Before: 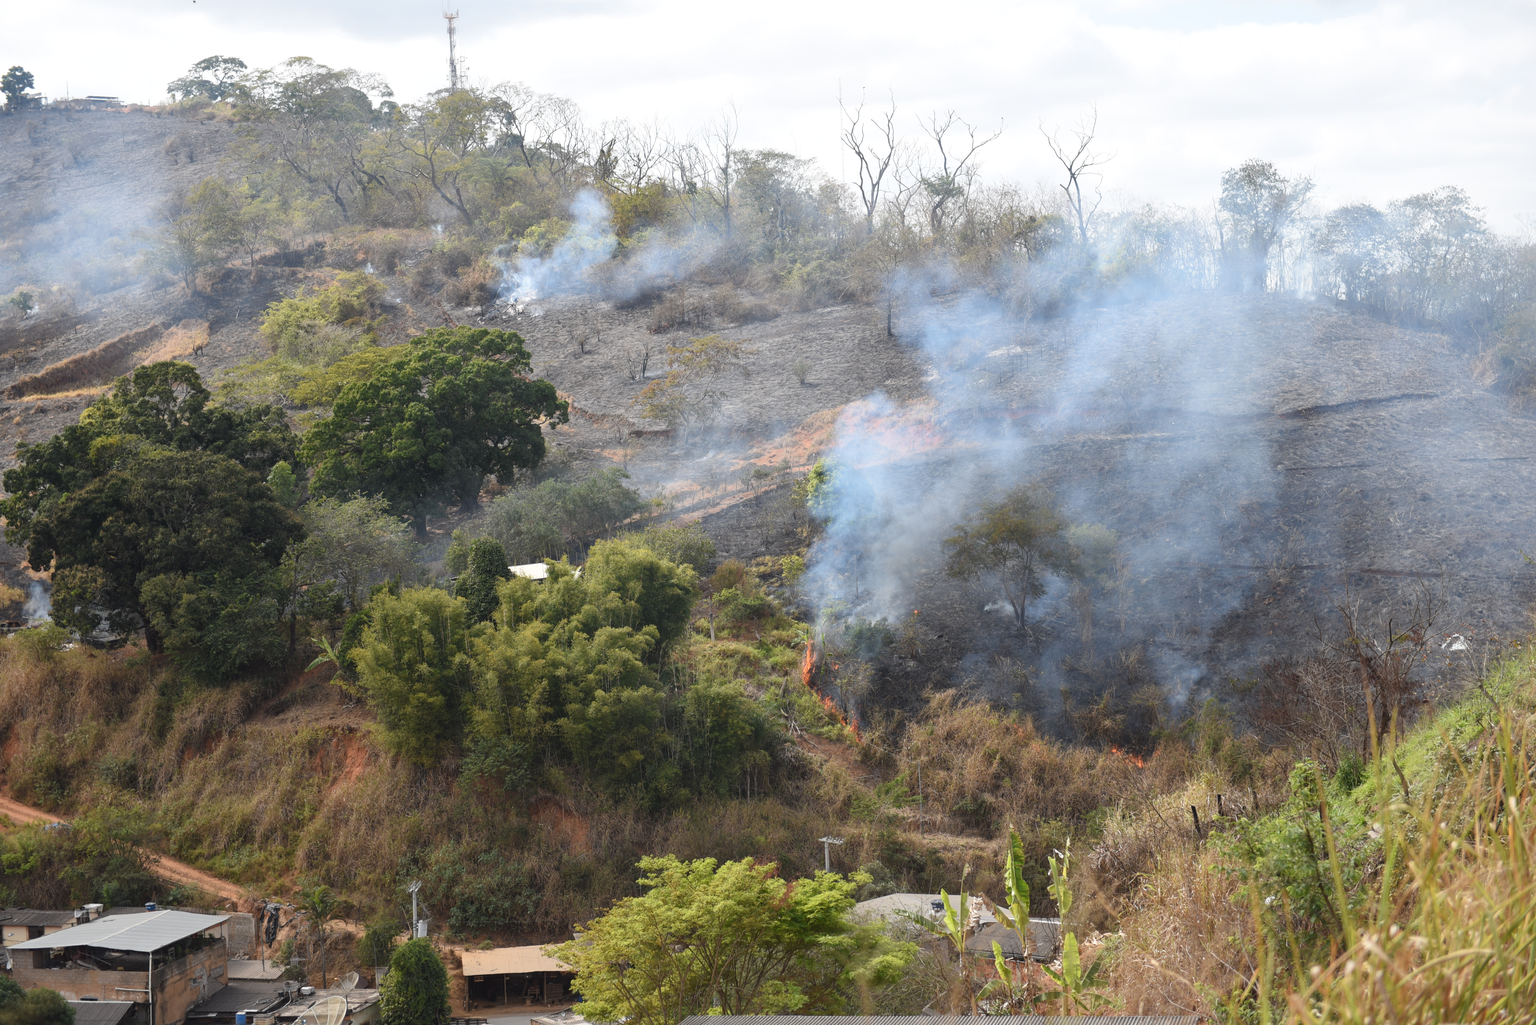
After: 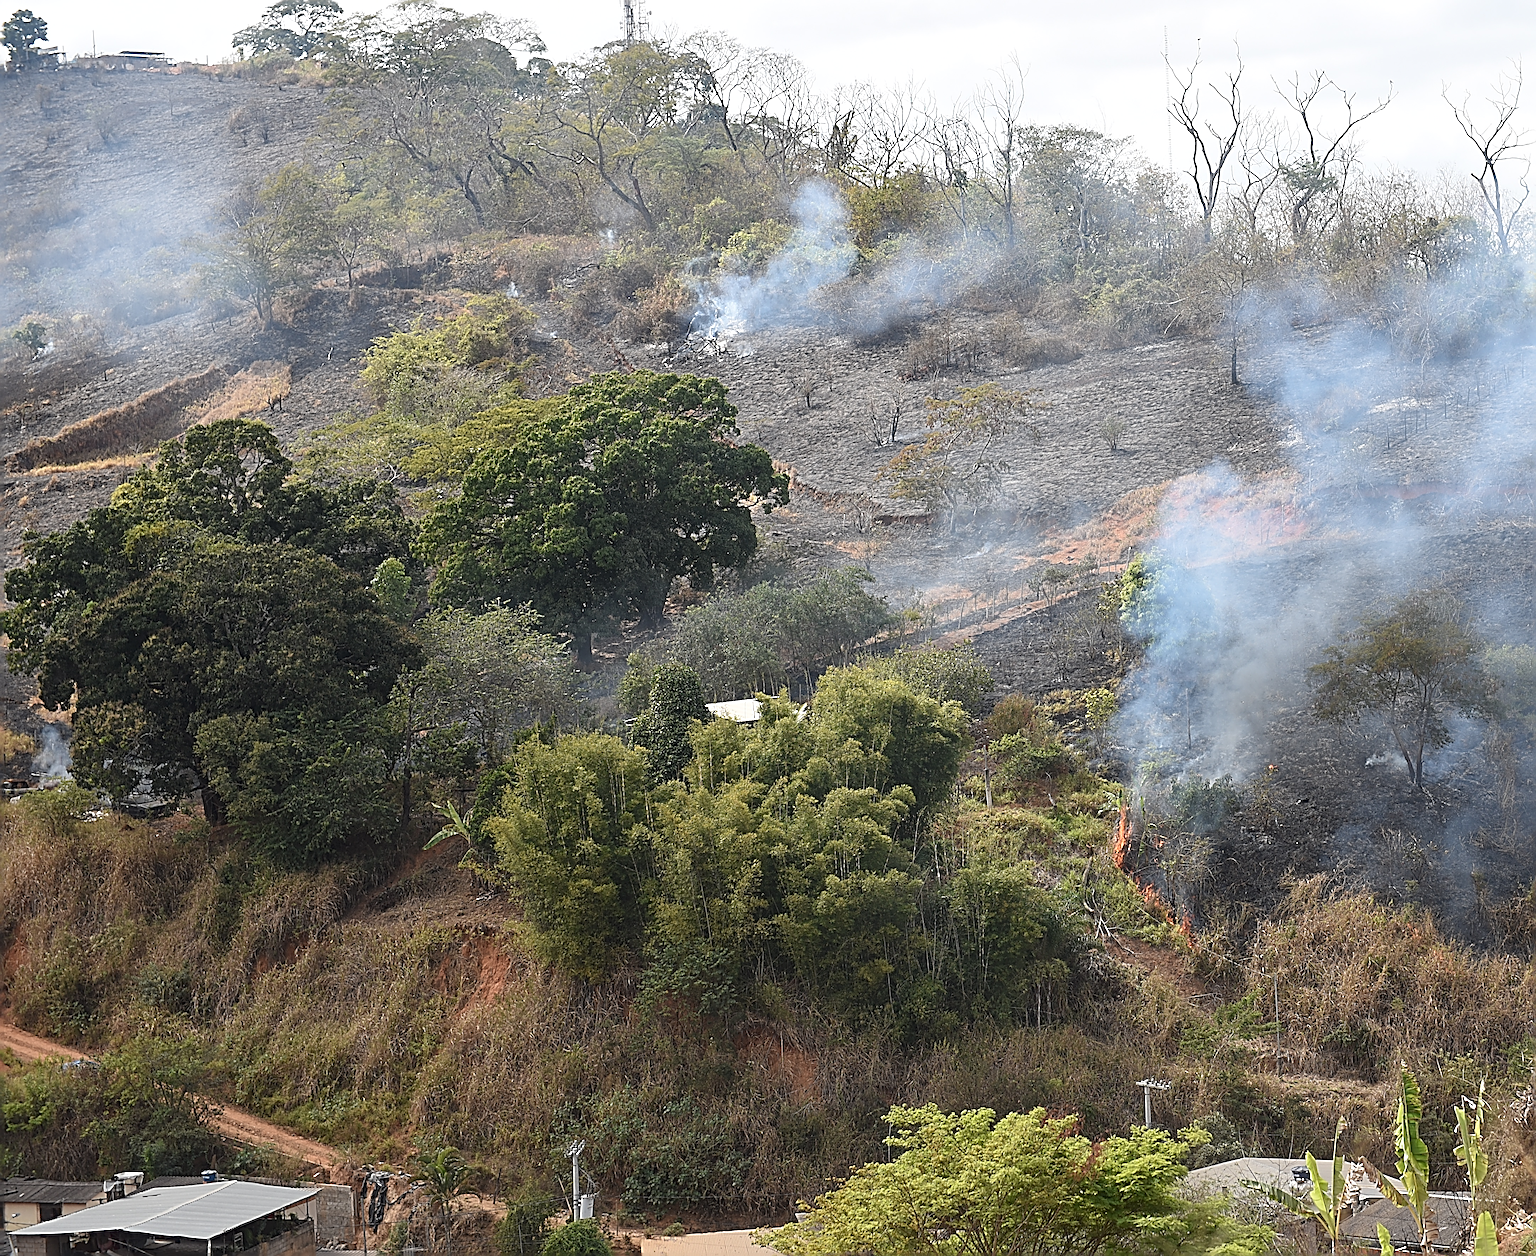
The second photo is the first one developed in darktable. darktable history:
crop: top 5.803%, right 27.864%, bottom 5.804%
sharpen: radius 4.001, amount 2
contrast brightness saturation: saturation -0.05
